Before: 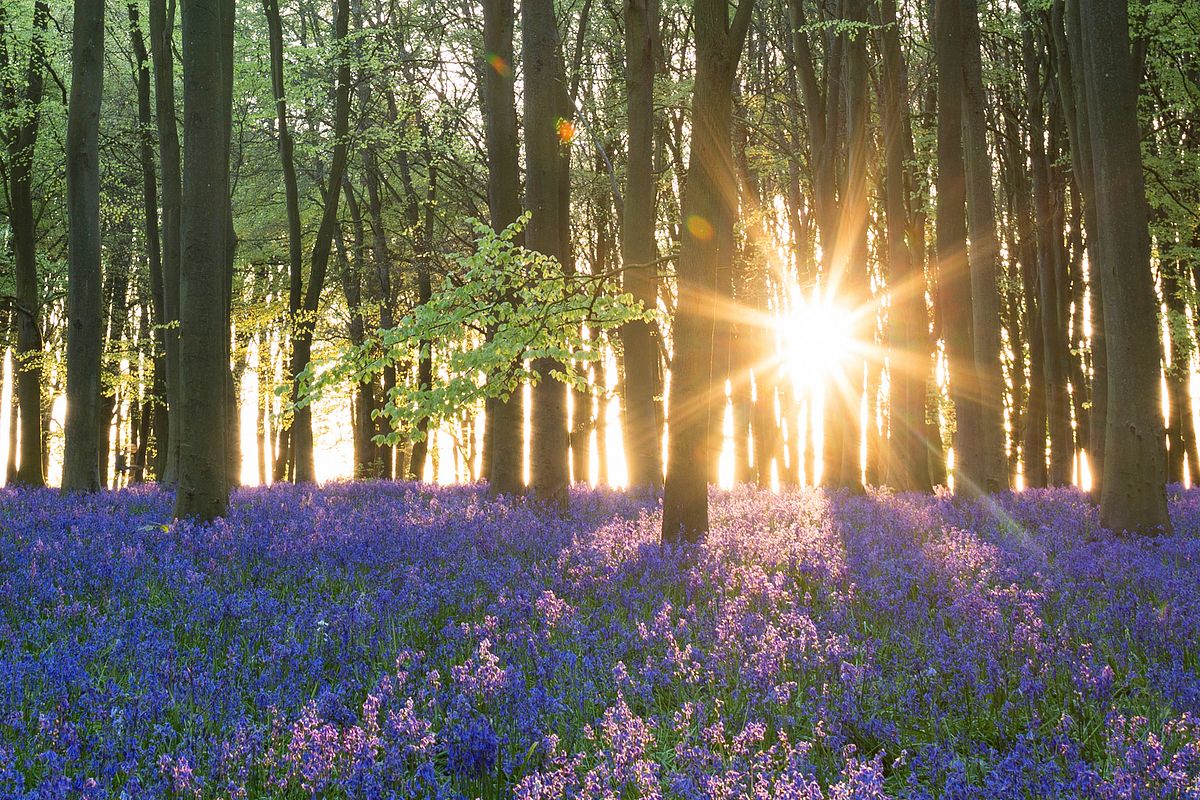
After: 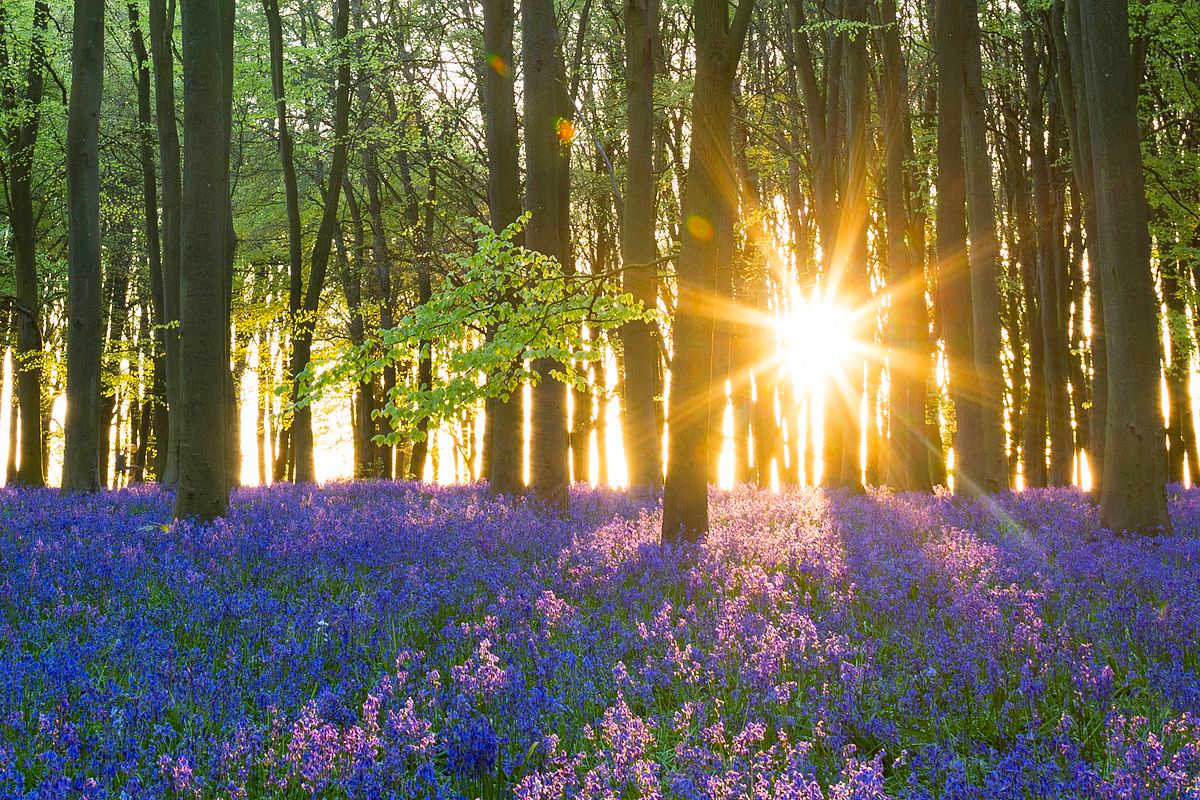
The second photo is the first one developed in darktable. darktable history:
color balance rgb: perceptual saturation grading › global saturation 25.59%, global vibrance 14.211%
